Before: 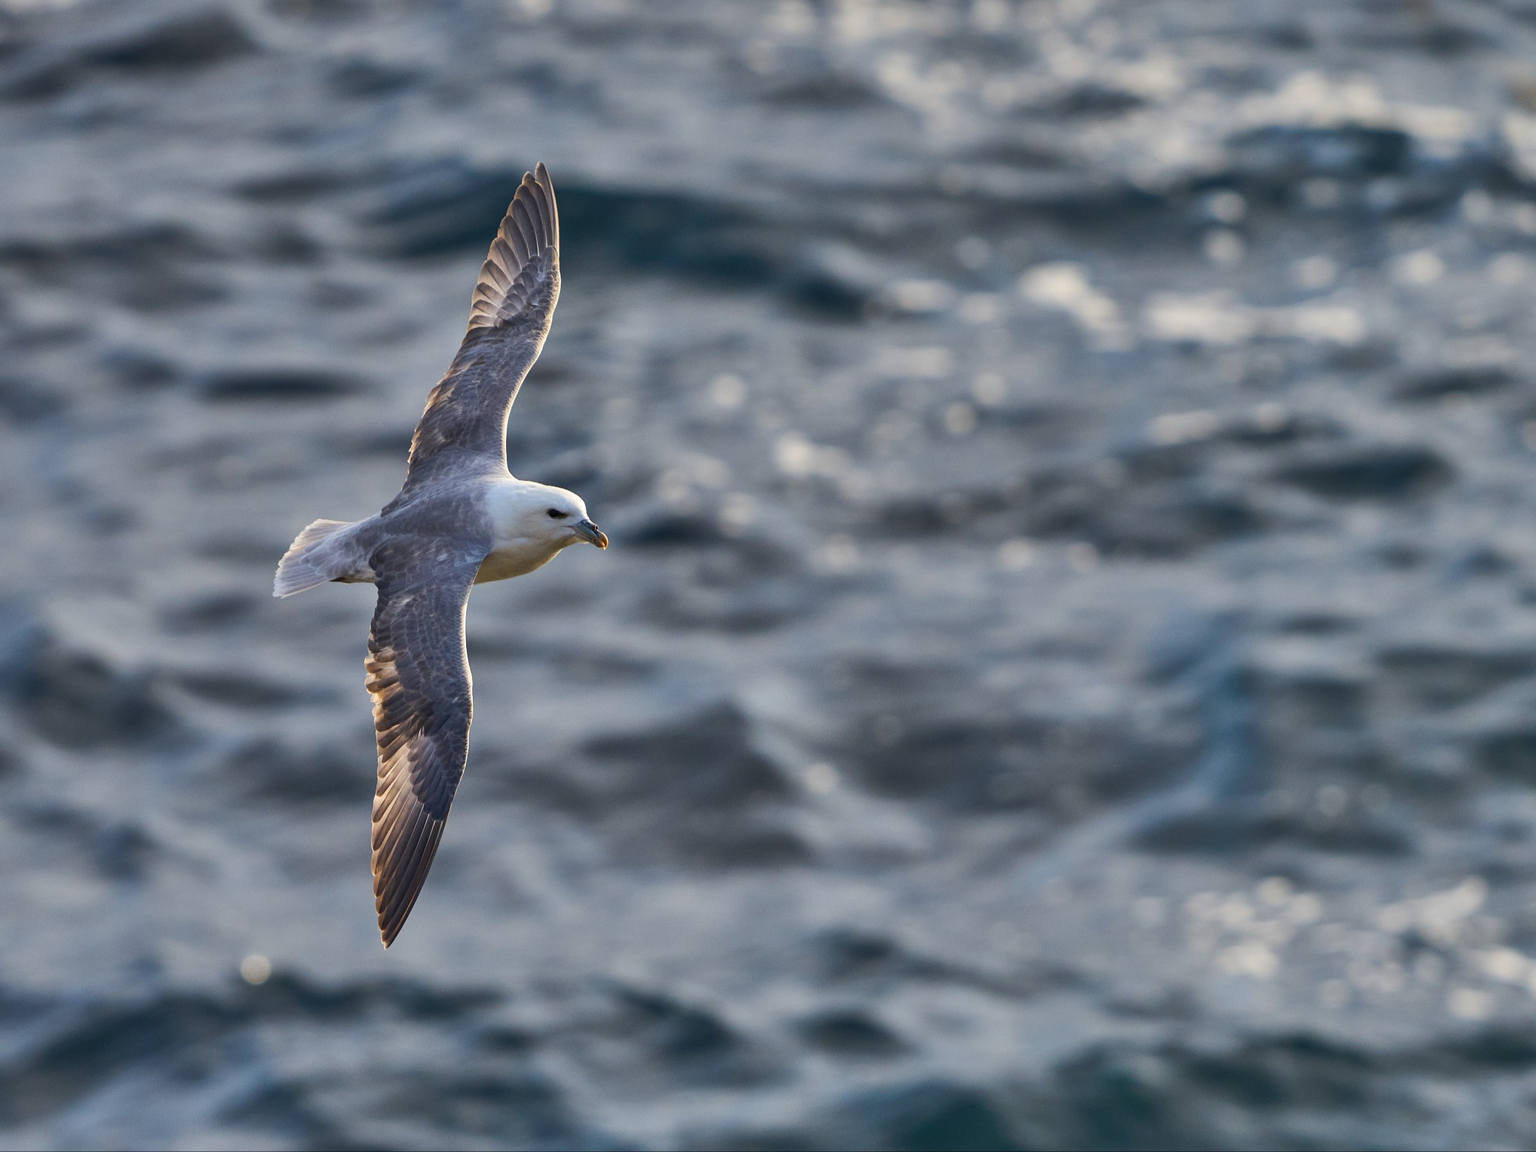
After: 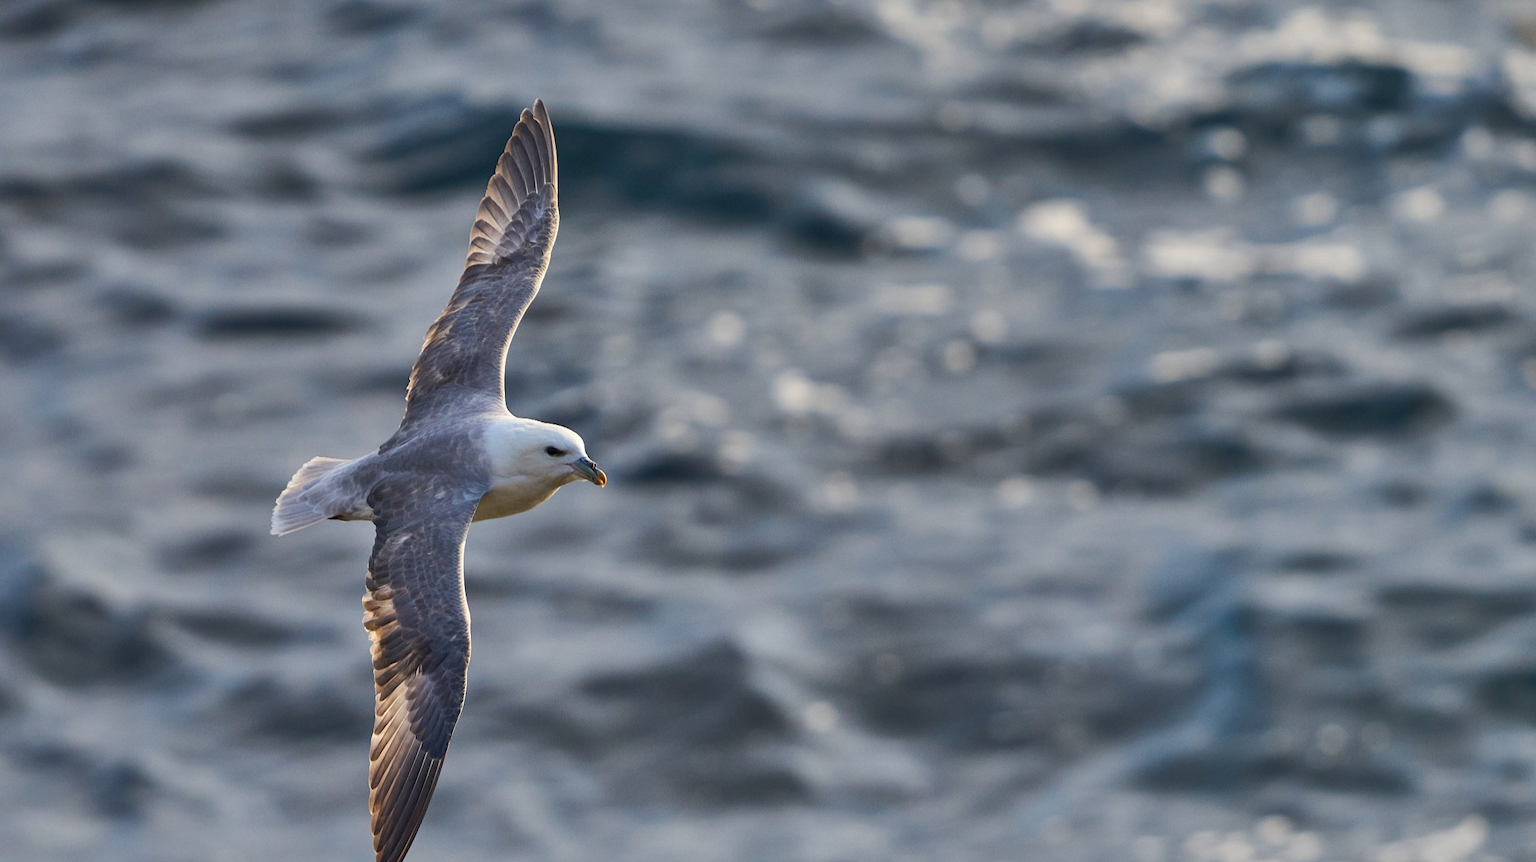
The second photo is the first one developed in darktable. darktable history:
crop: left 0.255%, top 5.541%, bottom 19.844%
